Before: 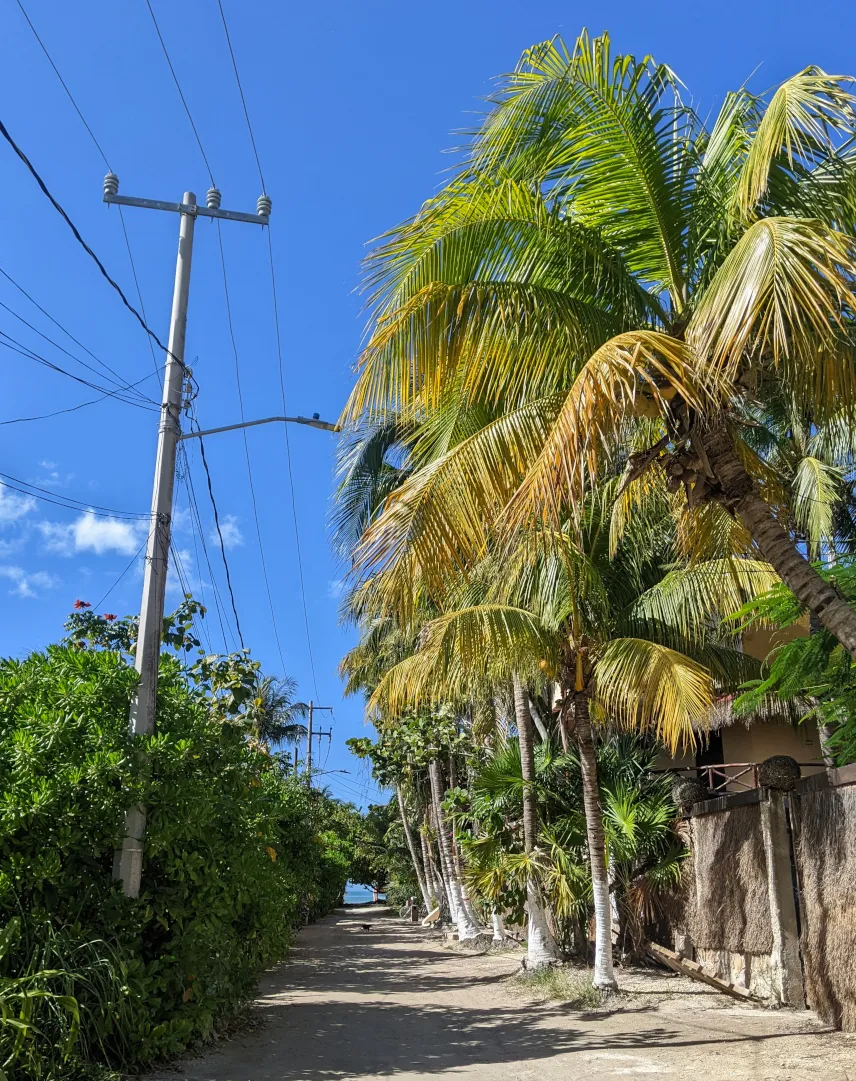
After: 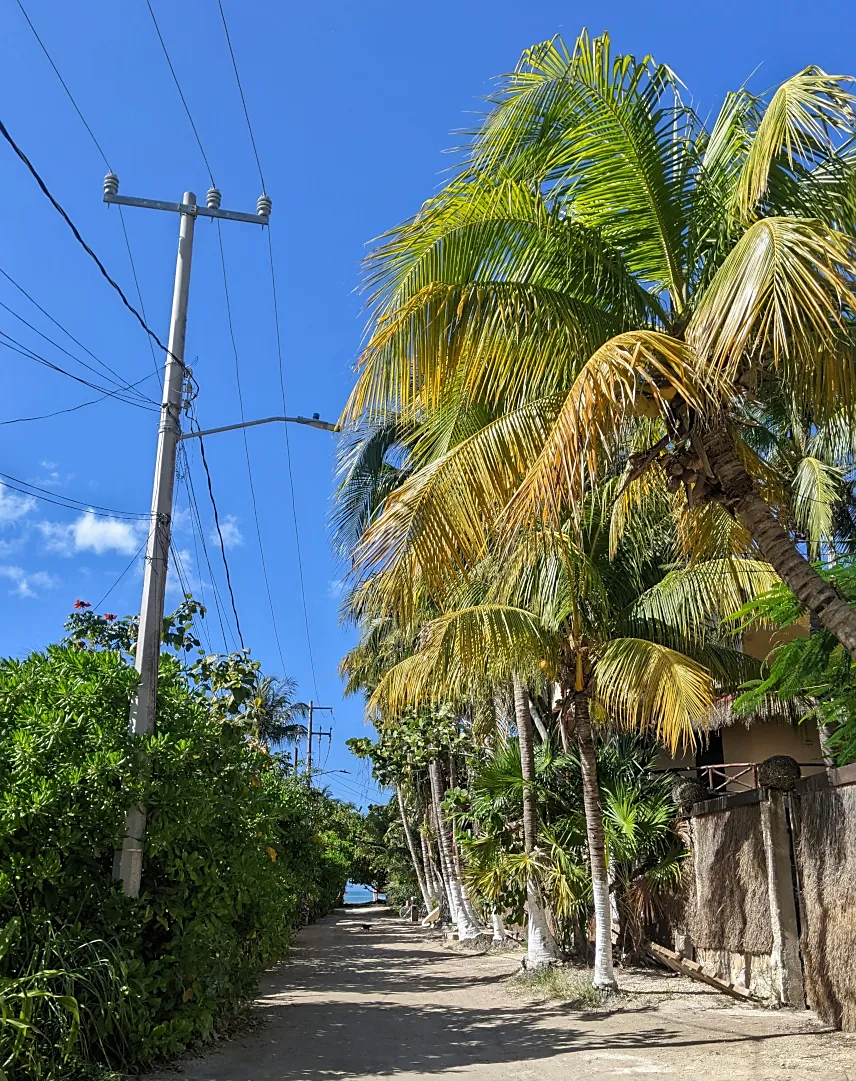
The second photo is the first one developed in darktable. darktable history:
sharpen: radius 1.883, amount 0.411, threshold 1.678
